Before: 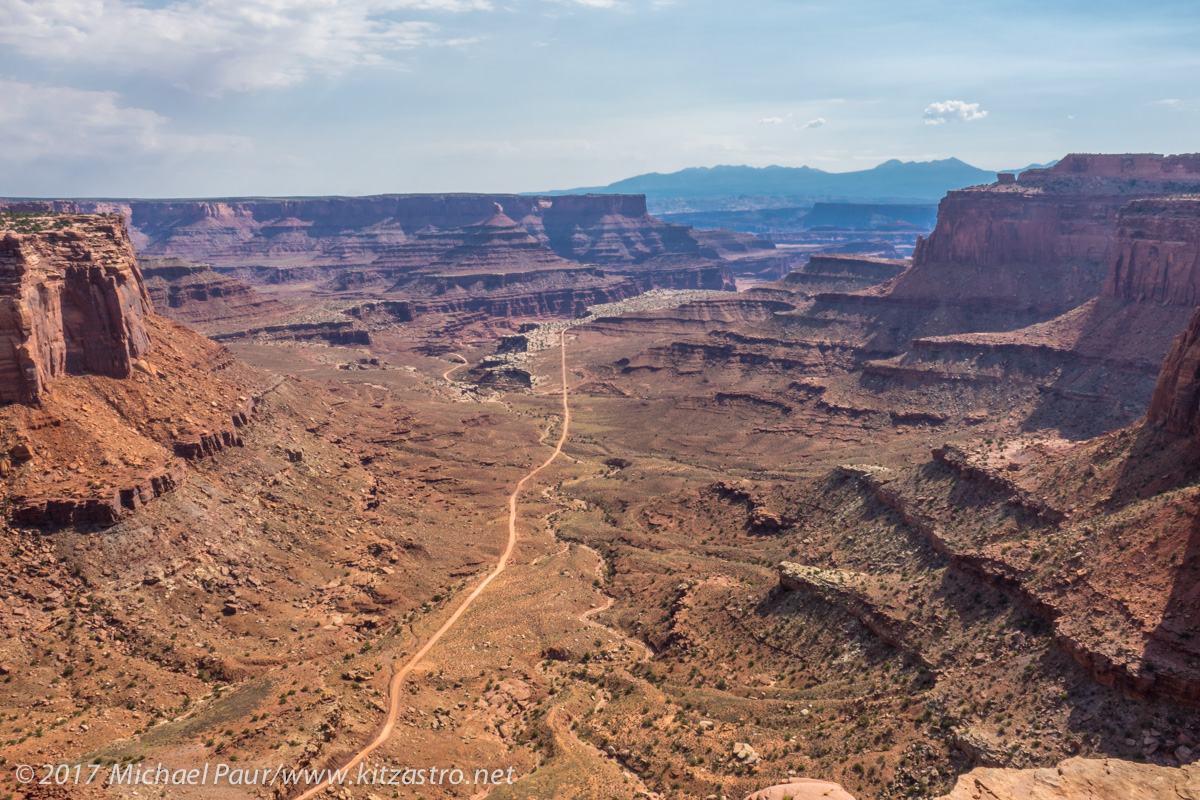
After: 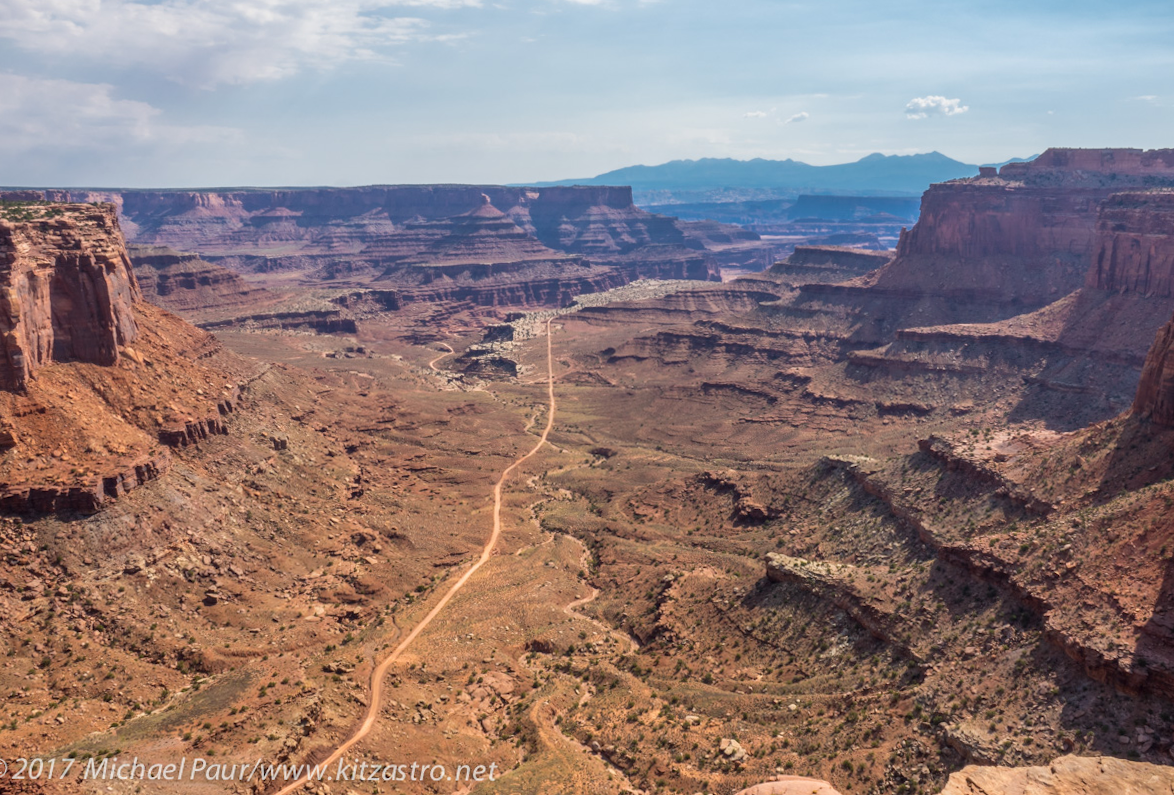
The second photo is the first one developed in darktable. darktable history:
rotate and perspective: rotation 0.226°, lens shift (vertical) -0.042, crop left 0.023, crop right 0.982, crop top 0.006, crop bottom 0.994
